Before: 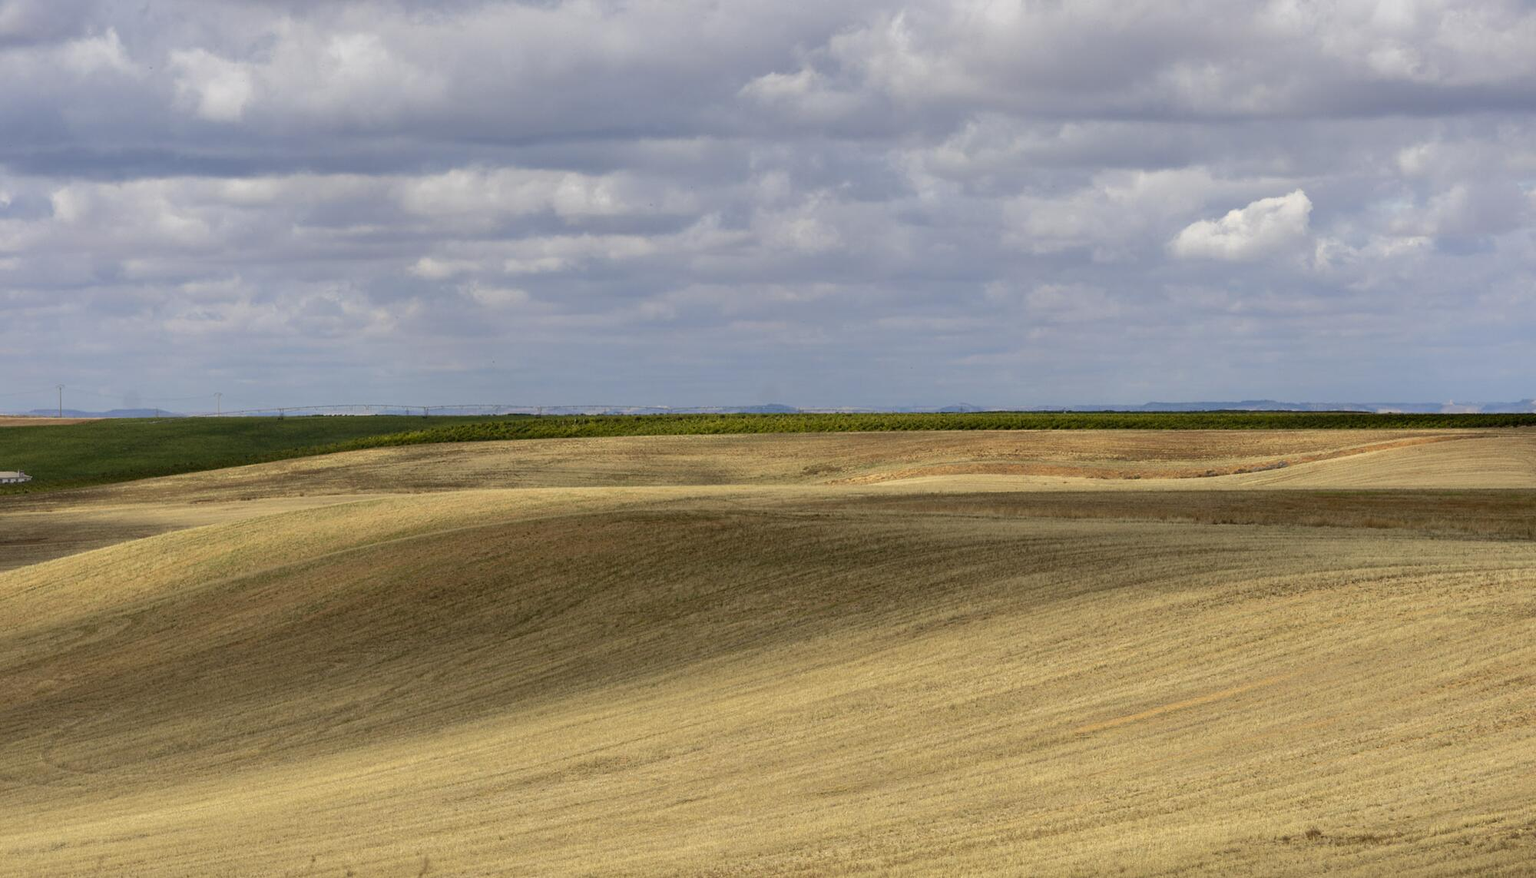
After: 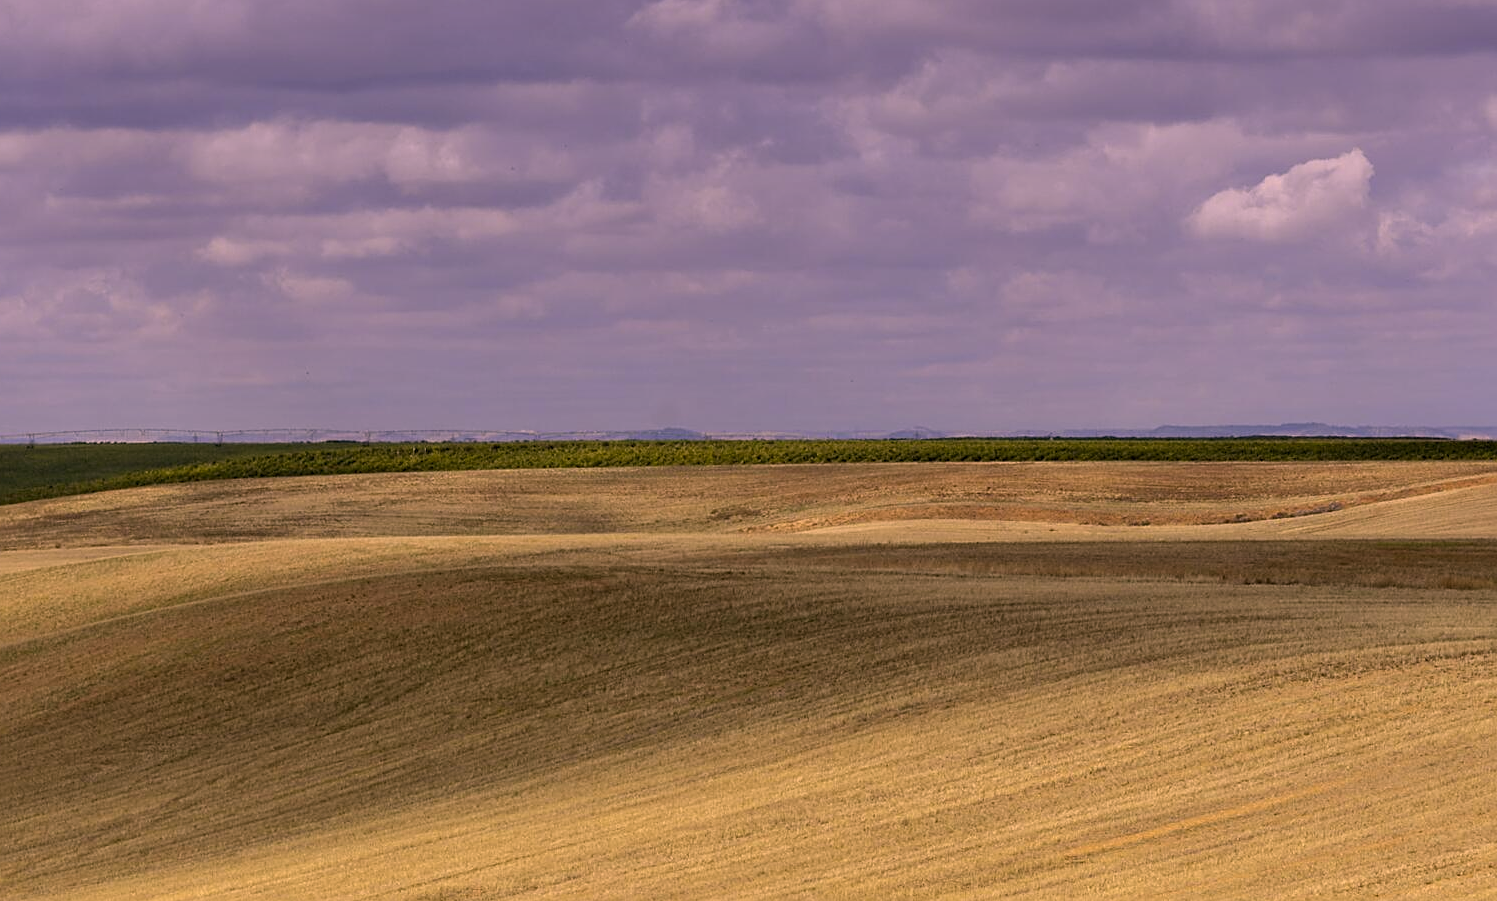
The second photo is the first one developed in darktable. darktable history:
sharpen: on, module defaults
crop: left 16.768%, top 8.653%, right 8.362%, bottom 12.485%
graduated density: hue 238.83°, saturation 50%
white balance: red 0.98, blue 1.034
color correction: highlights a* 17.88, highlights b* 18.79
color balance rgb: on, module defaults
exposure: exposure 0.014 EV, compensate highlight preservation false
